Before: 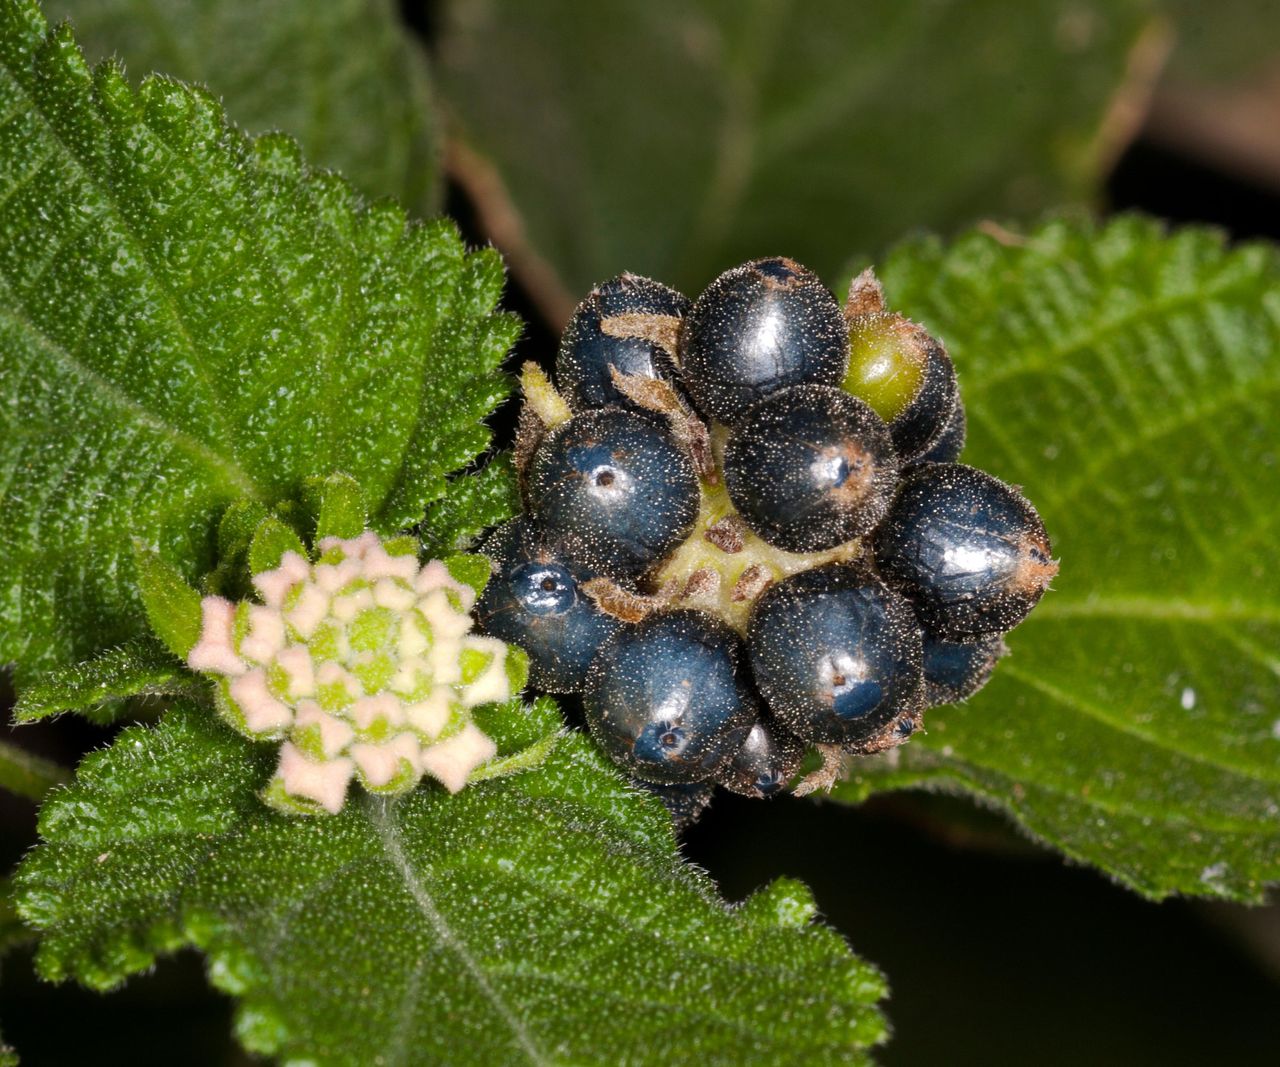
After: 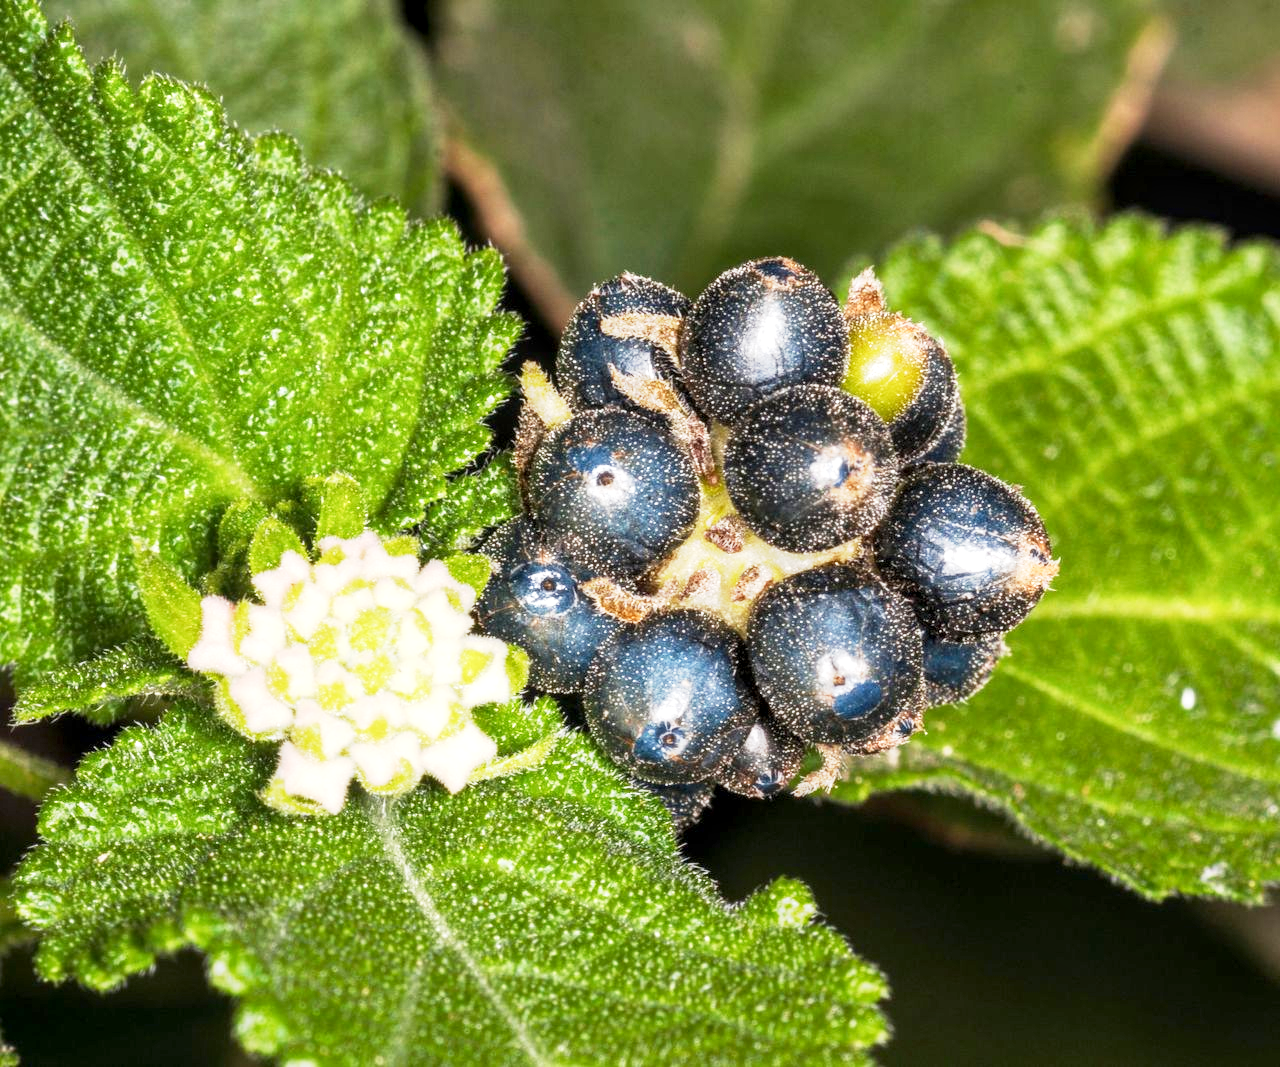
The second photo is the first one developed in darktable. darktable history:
base curve: curves: ch0 [(0, 0) (0.088, 0.125) (0.176, 0.251) (0.354, 0.501) (0.613, 0.749) (1, 0.877)], preserve colors none
exposure: black level correction 0, exposure 0.936 EV, compensate highlight preservation false
local contrast: on, module defaults
